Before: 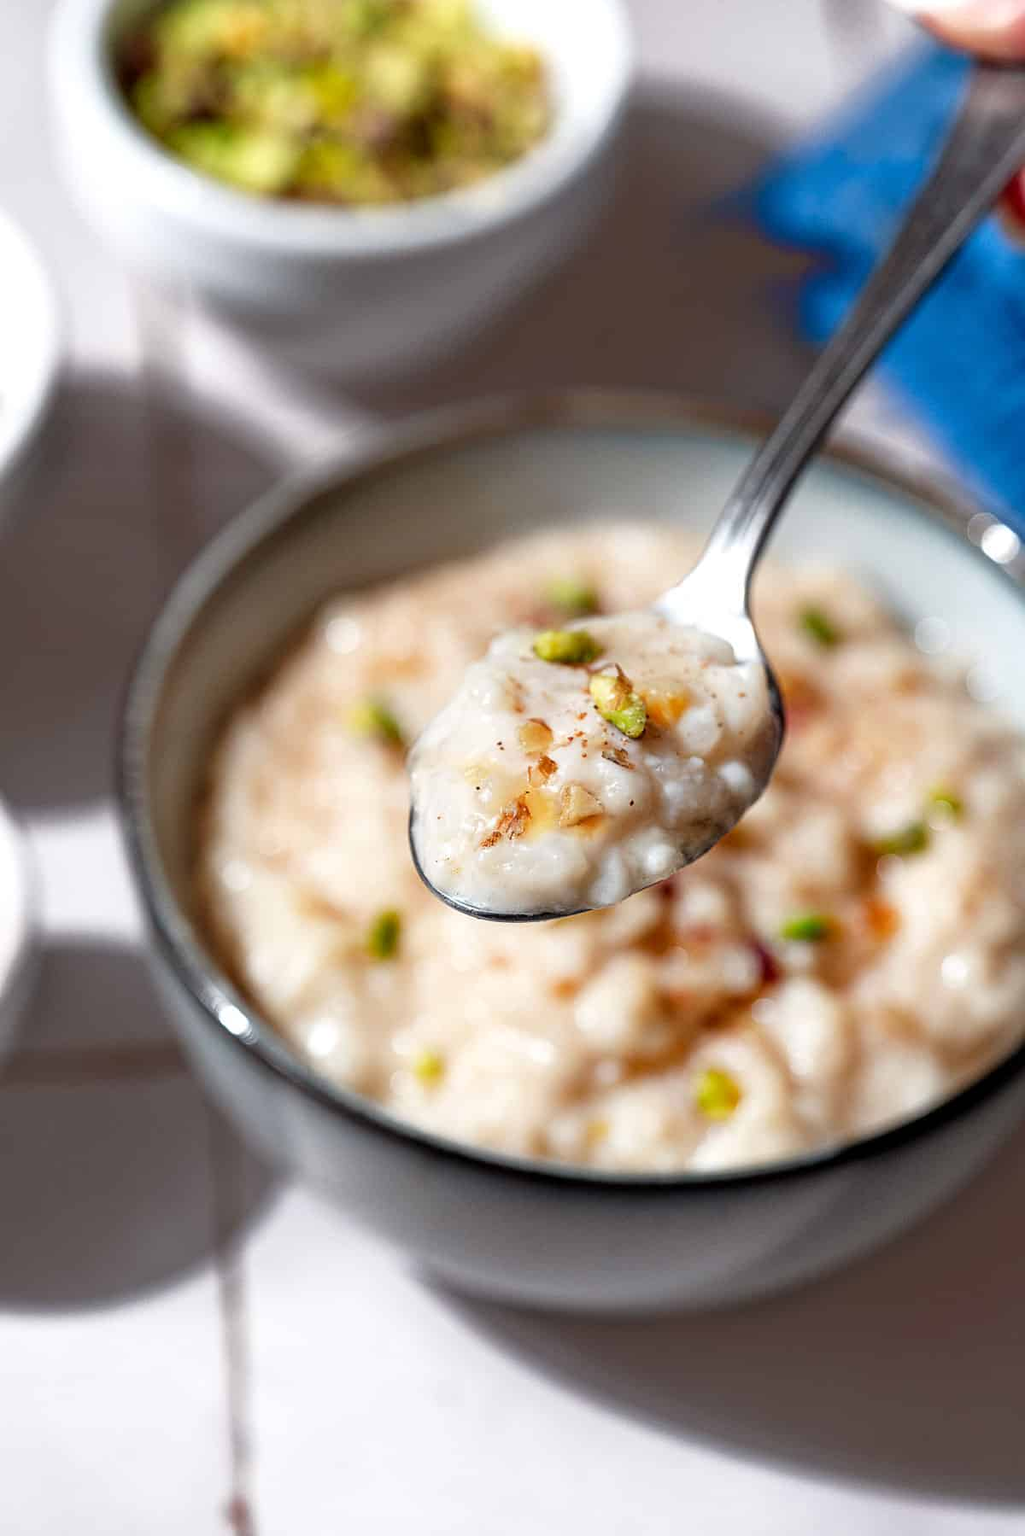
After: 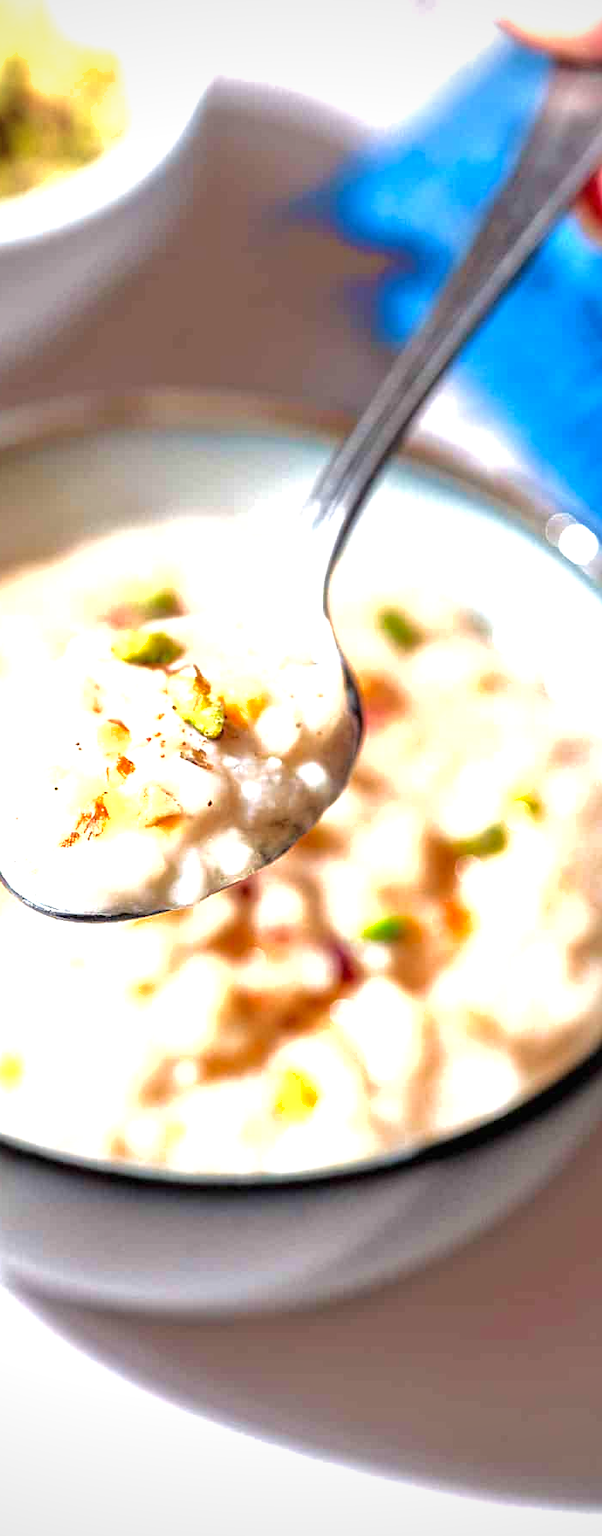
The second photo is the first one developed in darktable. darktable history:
velvia: on, module defaults
vignetting: fall-off start 100.62%, fall-off radius 71.8%, width/height ratio 1.172
shadows and highlights: shadows -20.48, white point adjustment -1.92, highlights -34.99
crop: left 41.225%
exposure: black level correction 0, exposure 1.457 EV, compensate highlight preservation false
